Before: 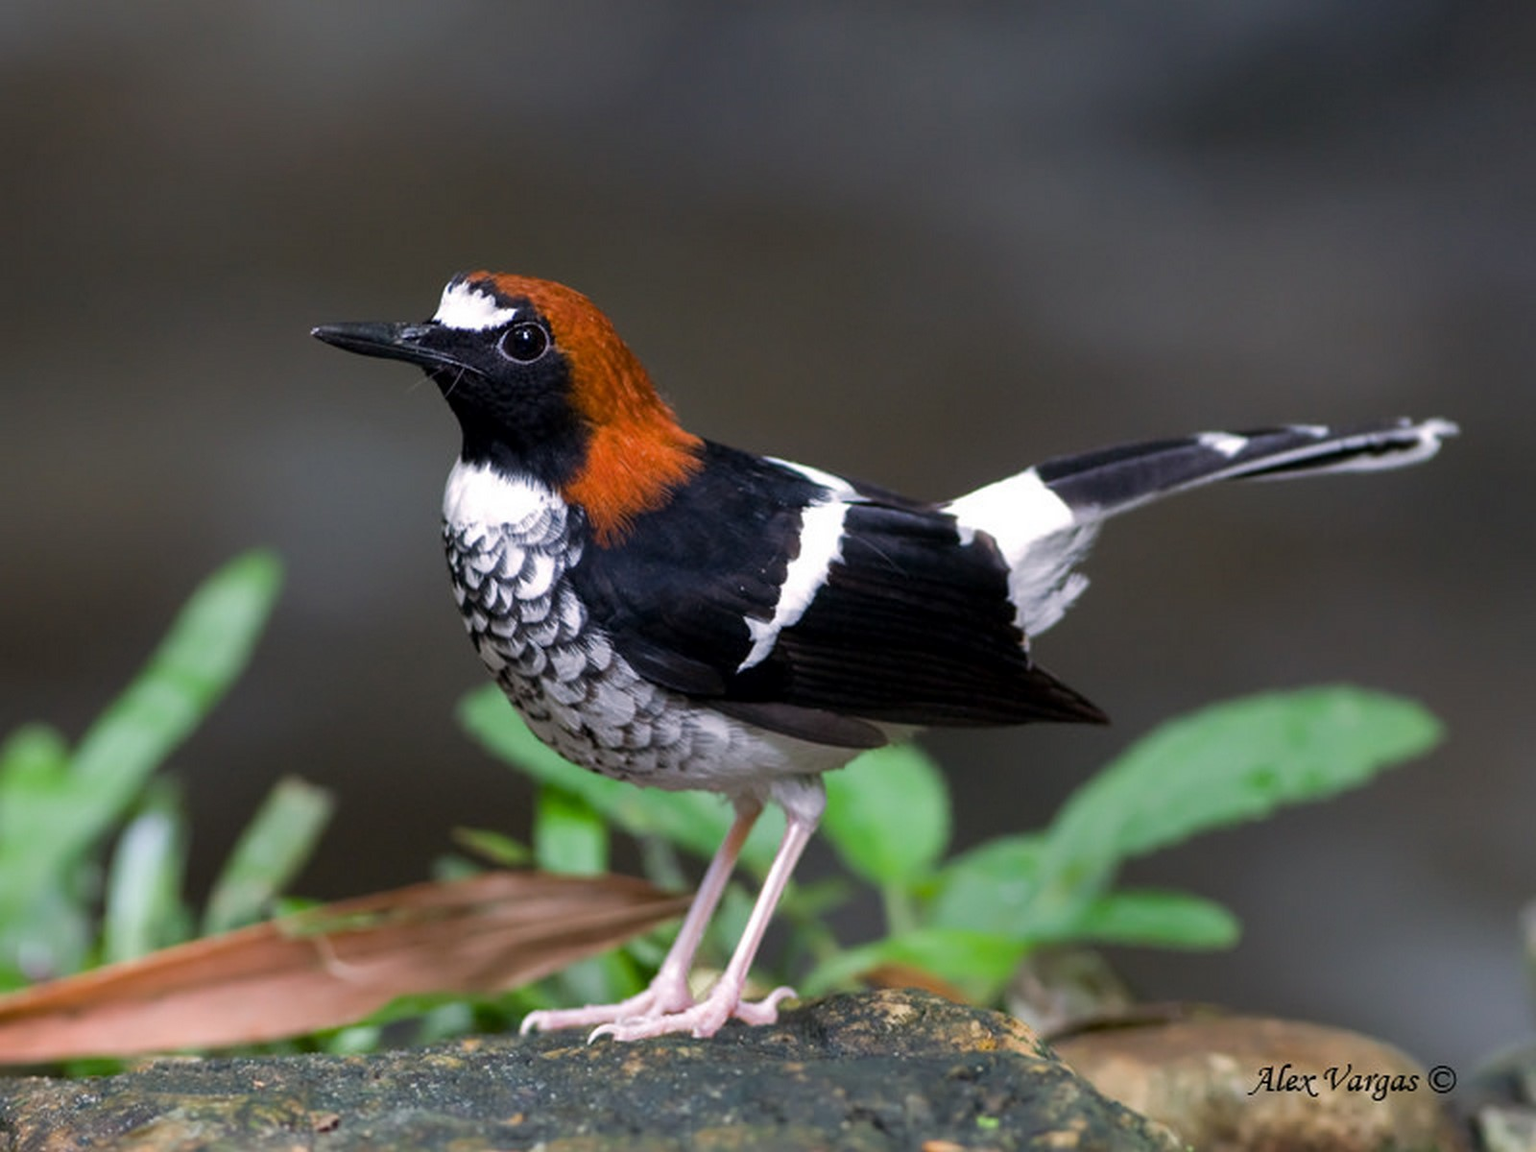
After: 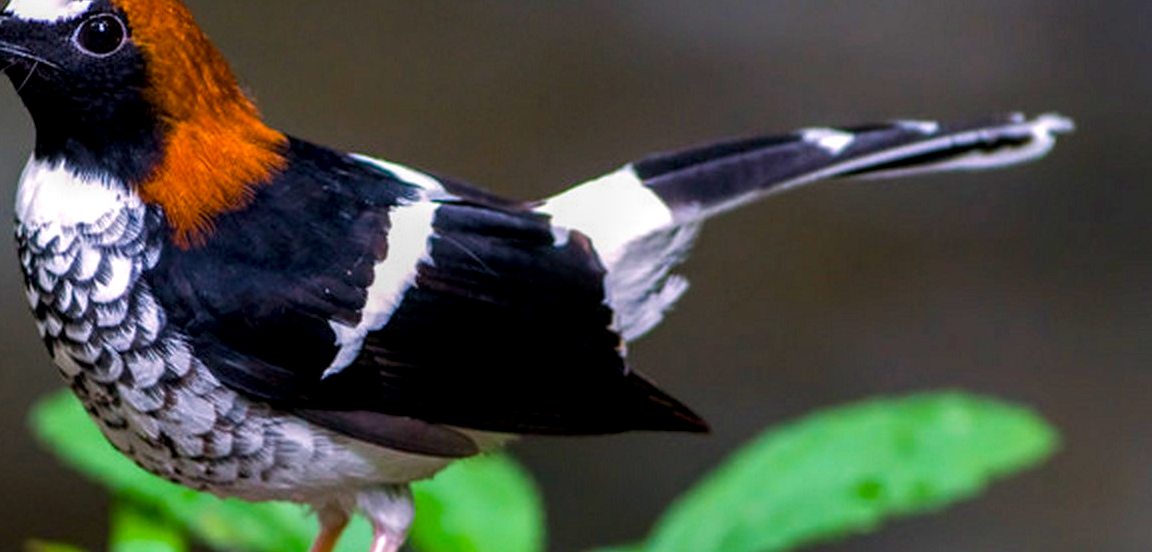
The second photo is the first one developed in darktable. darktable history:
velvia: on, module defaults
color balance rgb: shadows lift › luminance -9.924%, linear chroma grading › global chroma 24.93%, perceptual saturation grading › global saturation 30.932%
local contrast: highlights 23%, detail 150%
crop and rotate: left 27.99%, top 26.842%, bottom 27.156%
